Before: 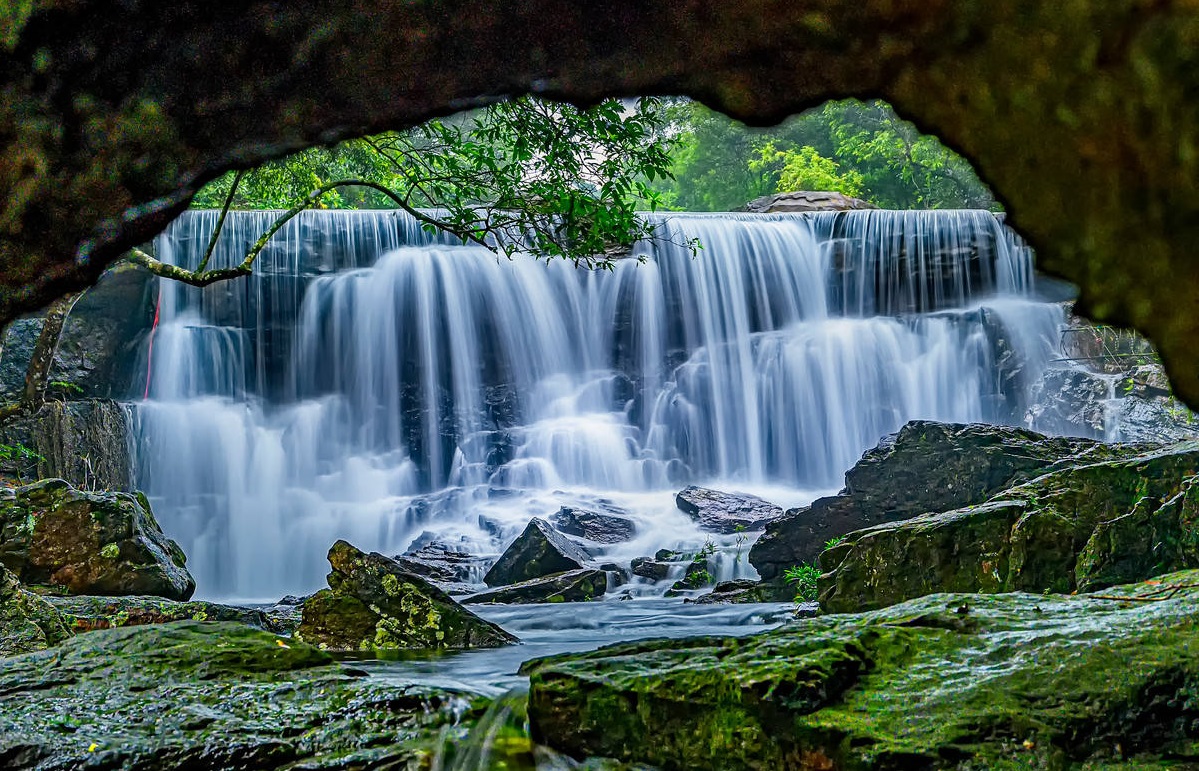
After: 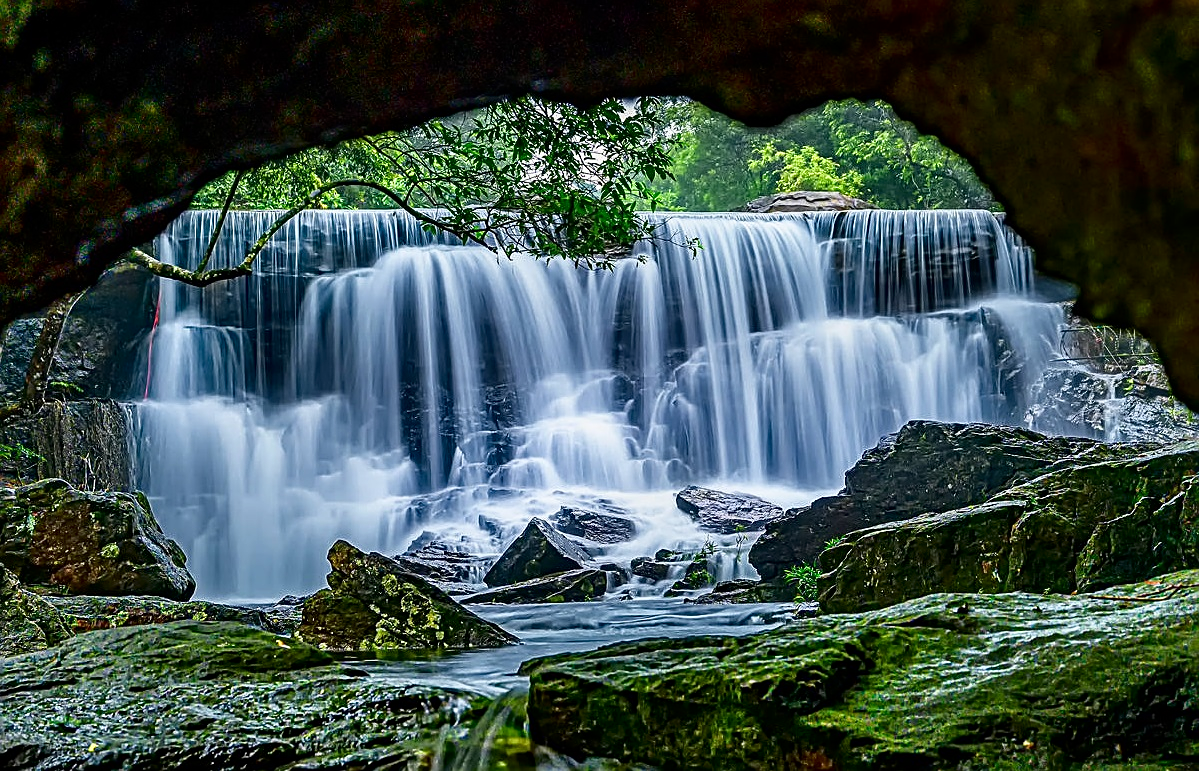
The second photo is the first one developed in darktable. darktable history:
shadows and highlights: shadows -61.96, white point adjustment -5.29, highlights 60.32
sharpen: on, module defaults
